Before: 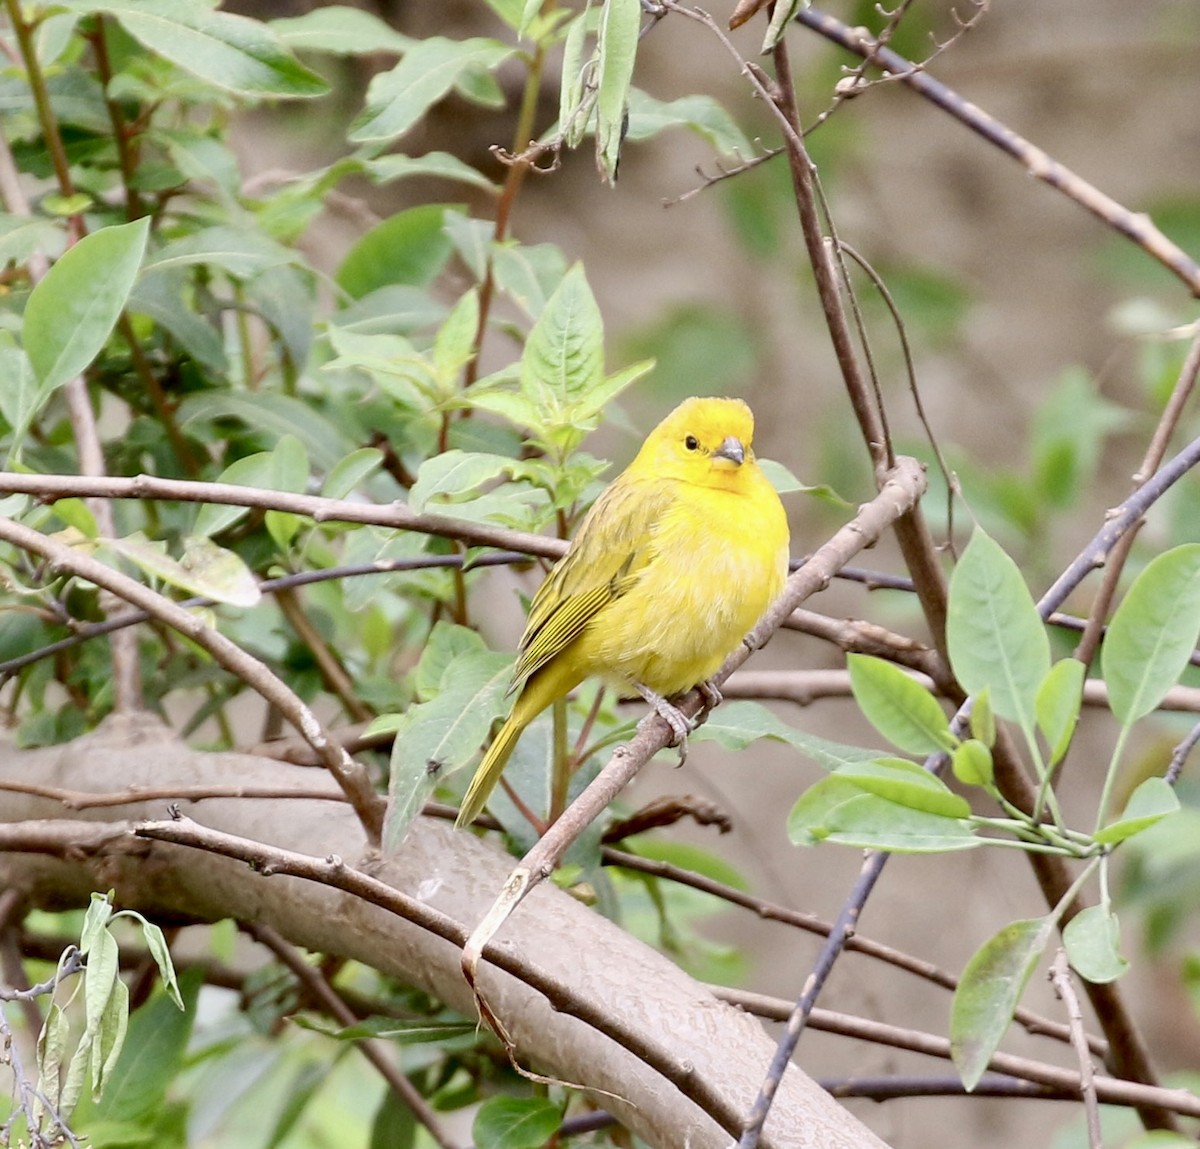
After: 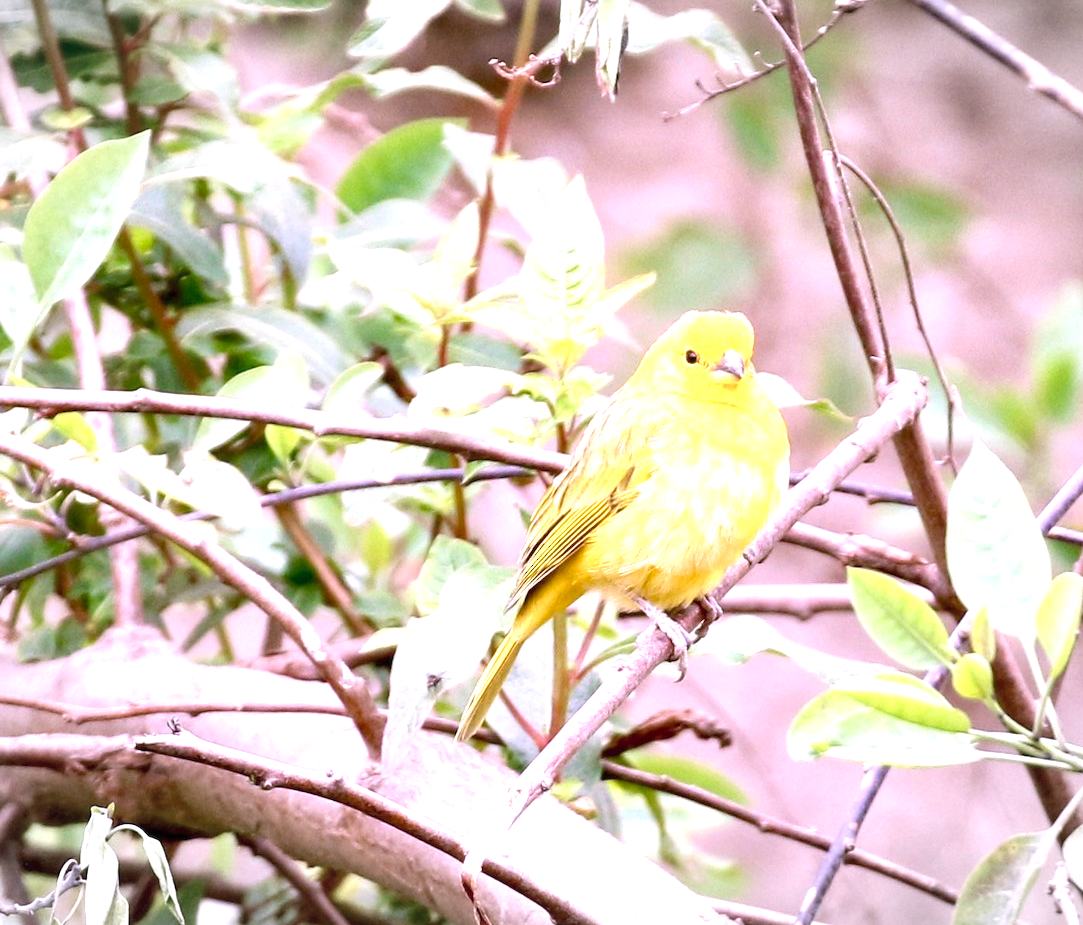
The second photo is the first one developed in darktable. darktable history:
exposure: black level correction 0, exposure 1.1 EV, compensate exposure bias true, compensate highlight preservation false
crop: top 7.49%, right 9.717%, bottom 11.943%
vignetting: fall-off start 100%, brightness -0.282, width/height ratio 1.31
color correction: highlights a* 15.46, highlights b* -20.56
